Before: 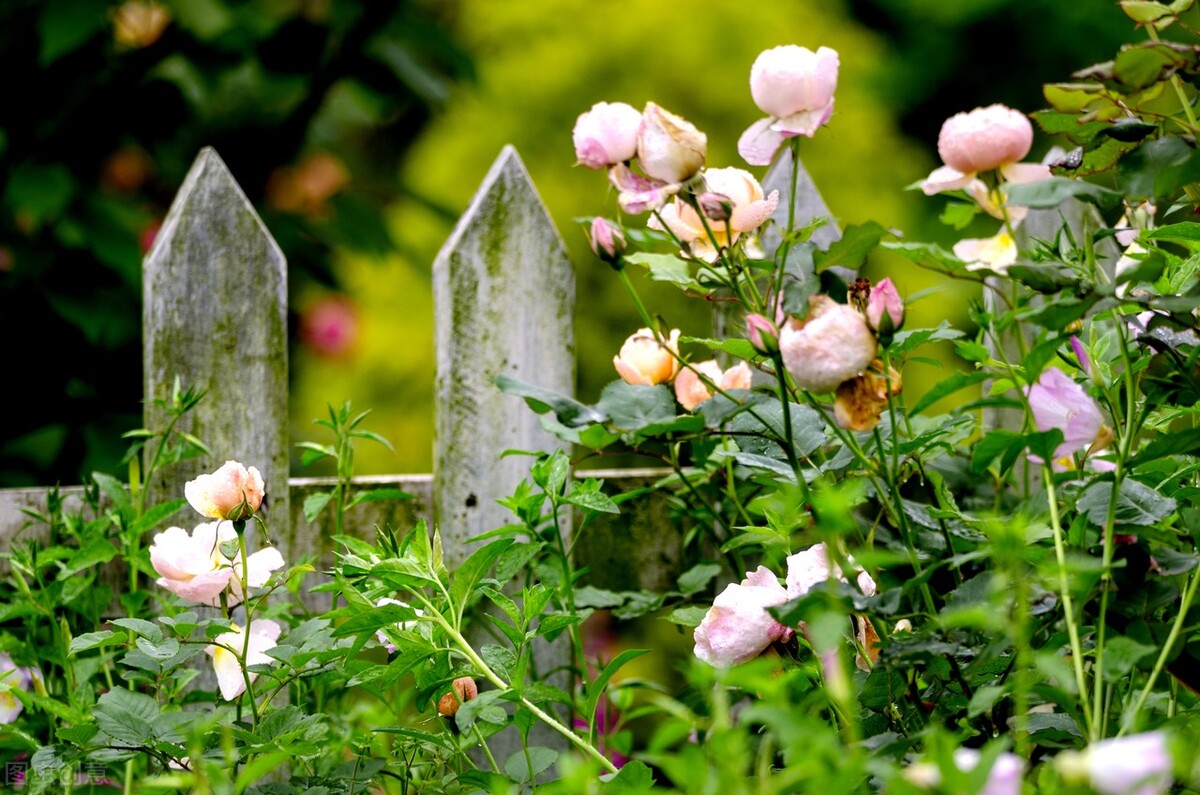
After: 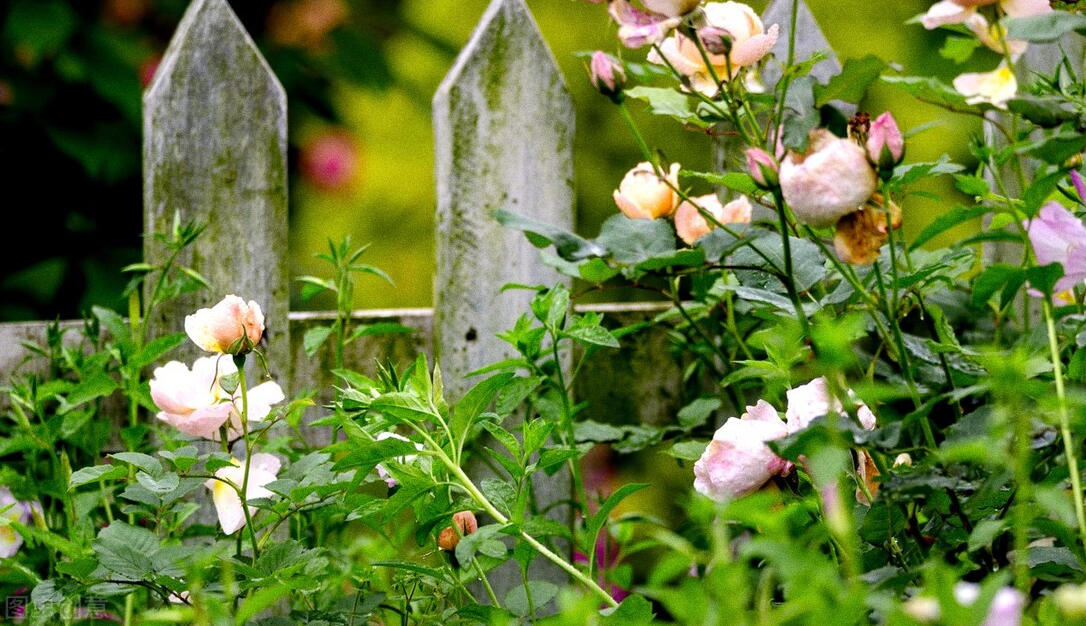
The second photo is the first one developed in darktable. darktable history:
grain: on, module defaults
crop: top 20.916%, right 9.437%, bottom 0.316%
